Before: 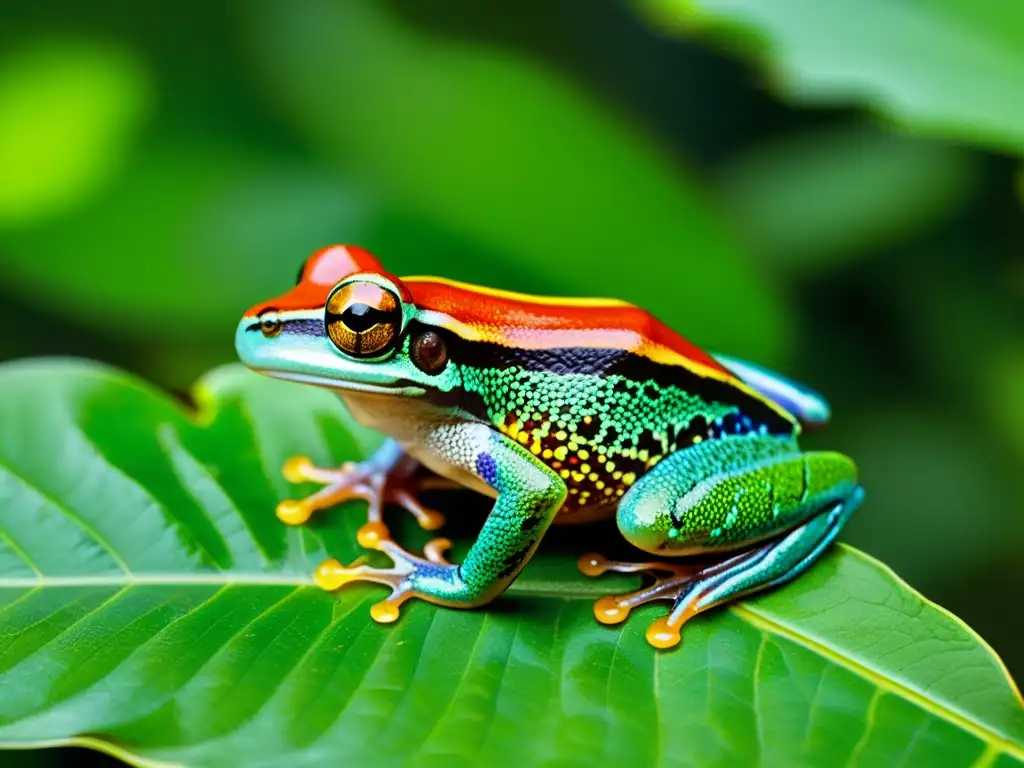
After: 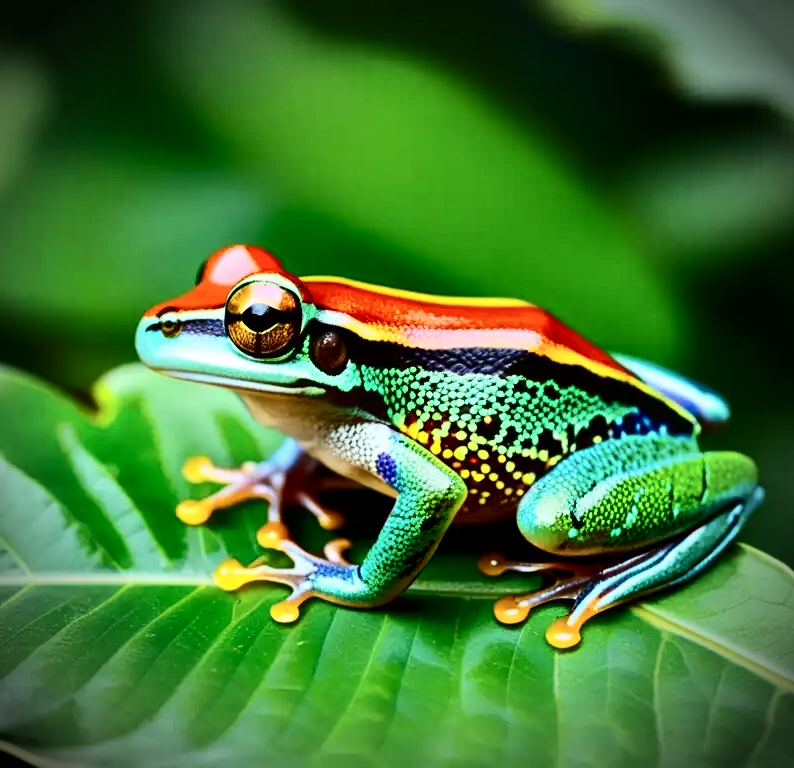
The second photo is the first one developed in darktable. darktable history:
shadows and highlights: low approximation 0.01, soften with gaussian
contrast brightness saturation: contrast 0.3
crop: left 9.853%, right 12.535%
vignetting: brightness -0.864, automatic ratio true, unbound false
